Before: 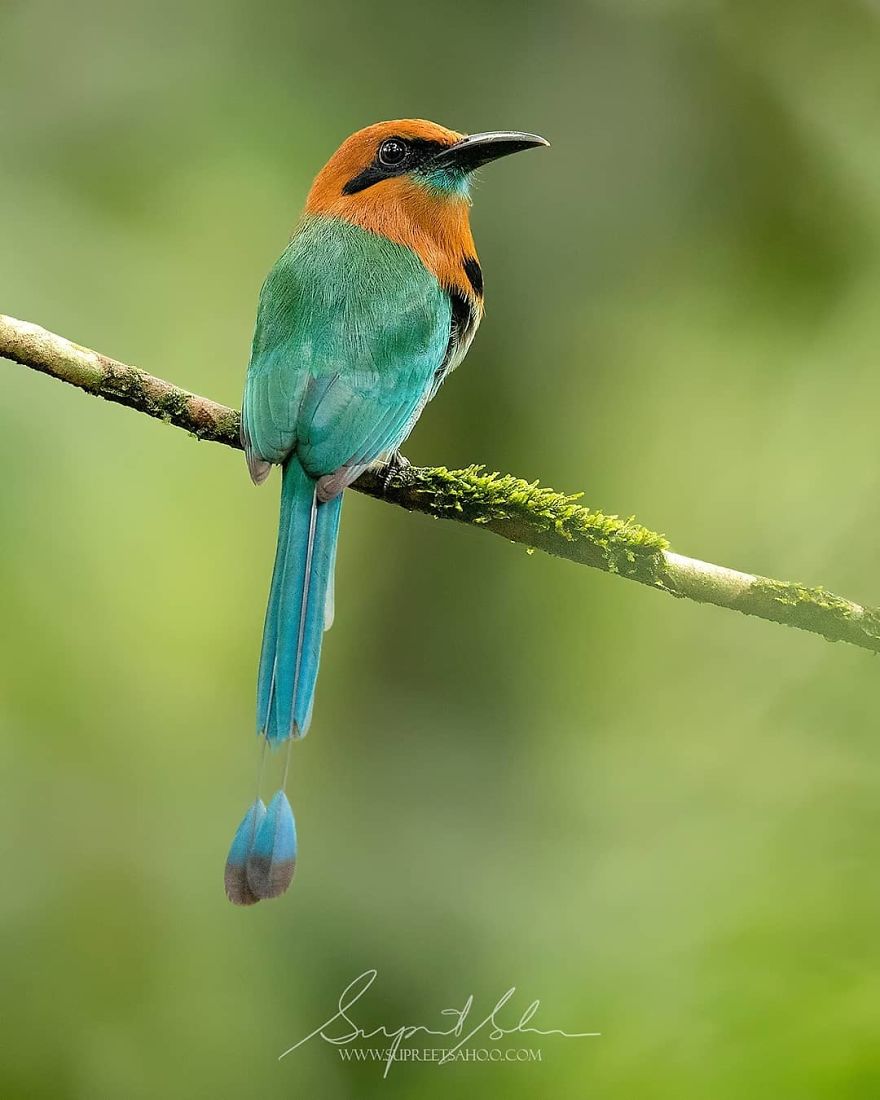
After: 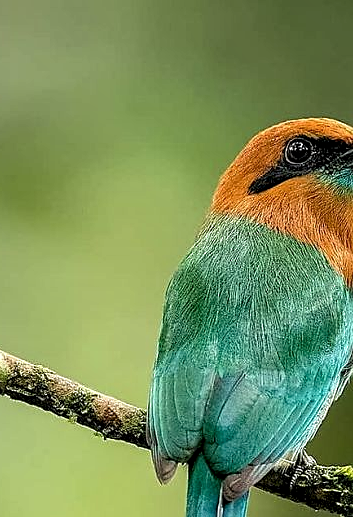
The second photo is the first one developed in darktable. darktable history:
local contrast: detail 150%
crop and rotate: left 10.849%, top 0.093%, right 48.996%, bottom 52.865%
sharpen: on, module defaults
